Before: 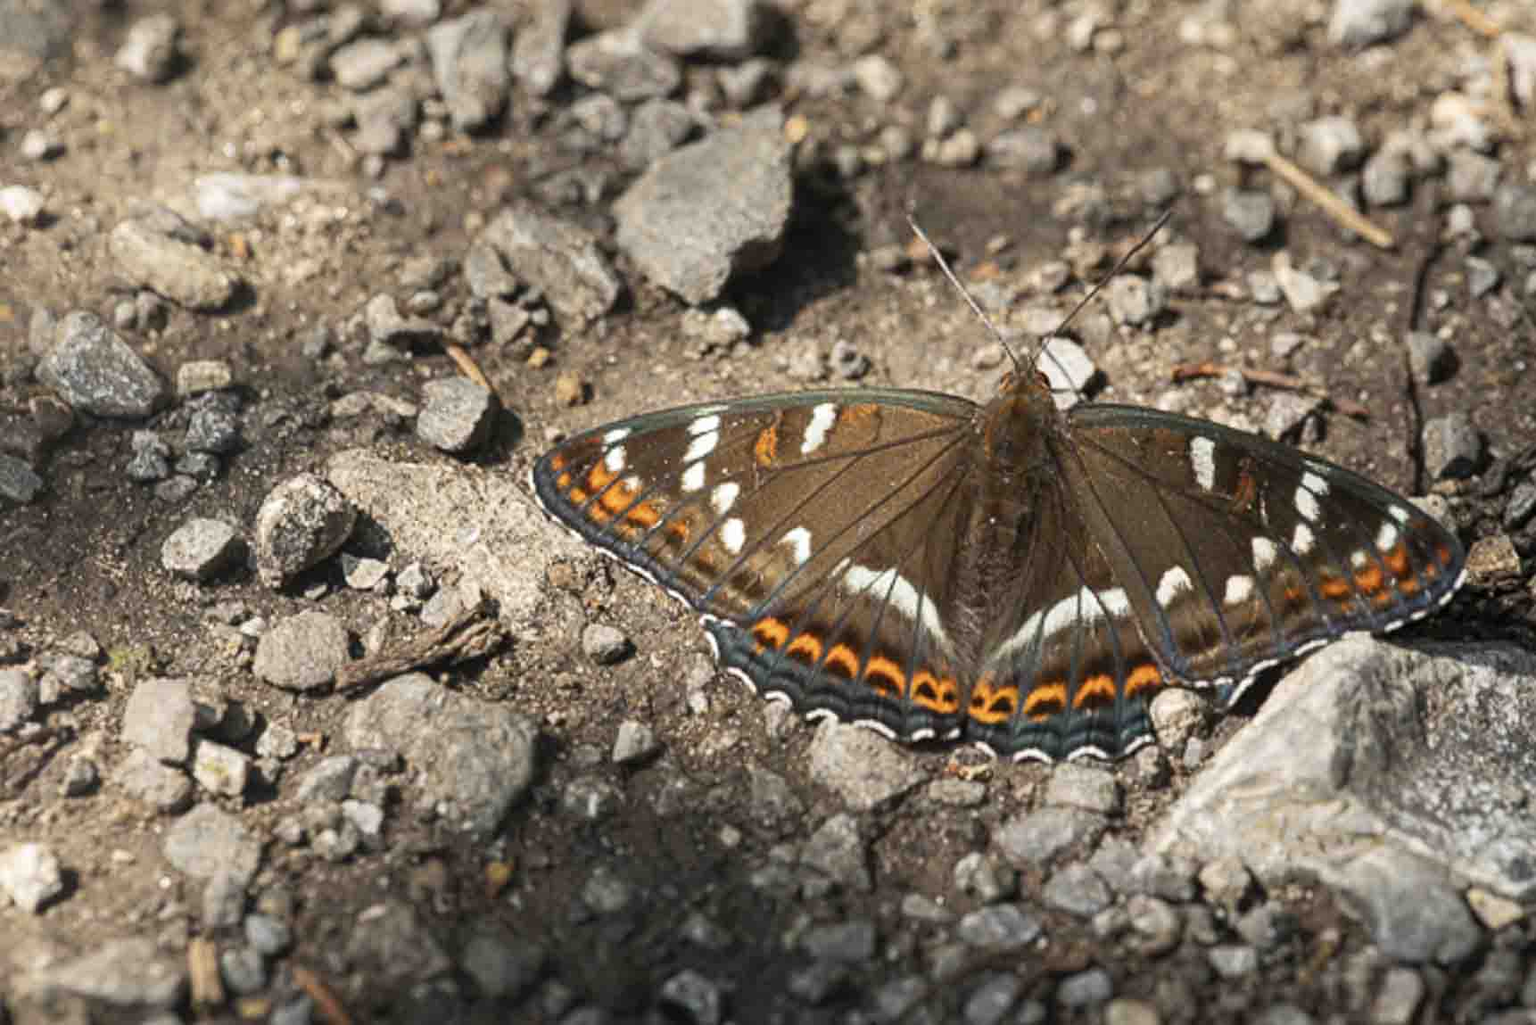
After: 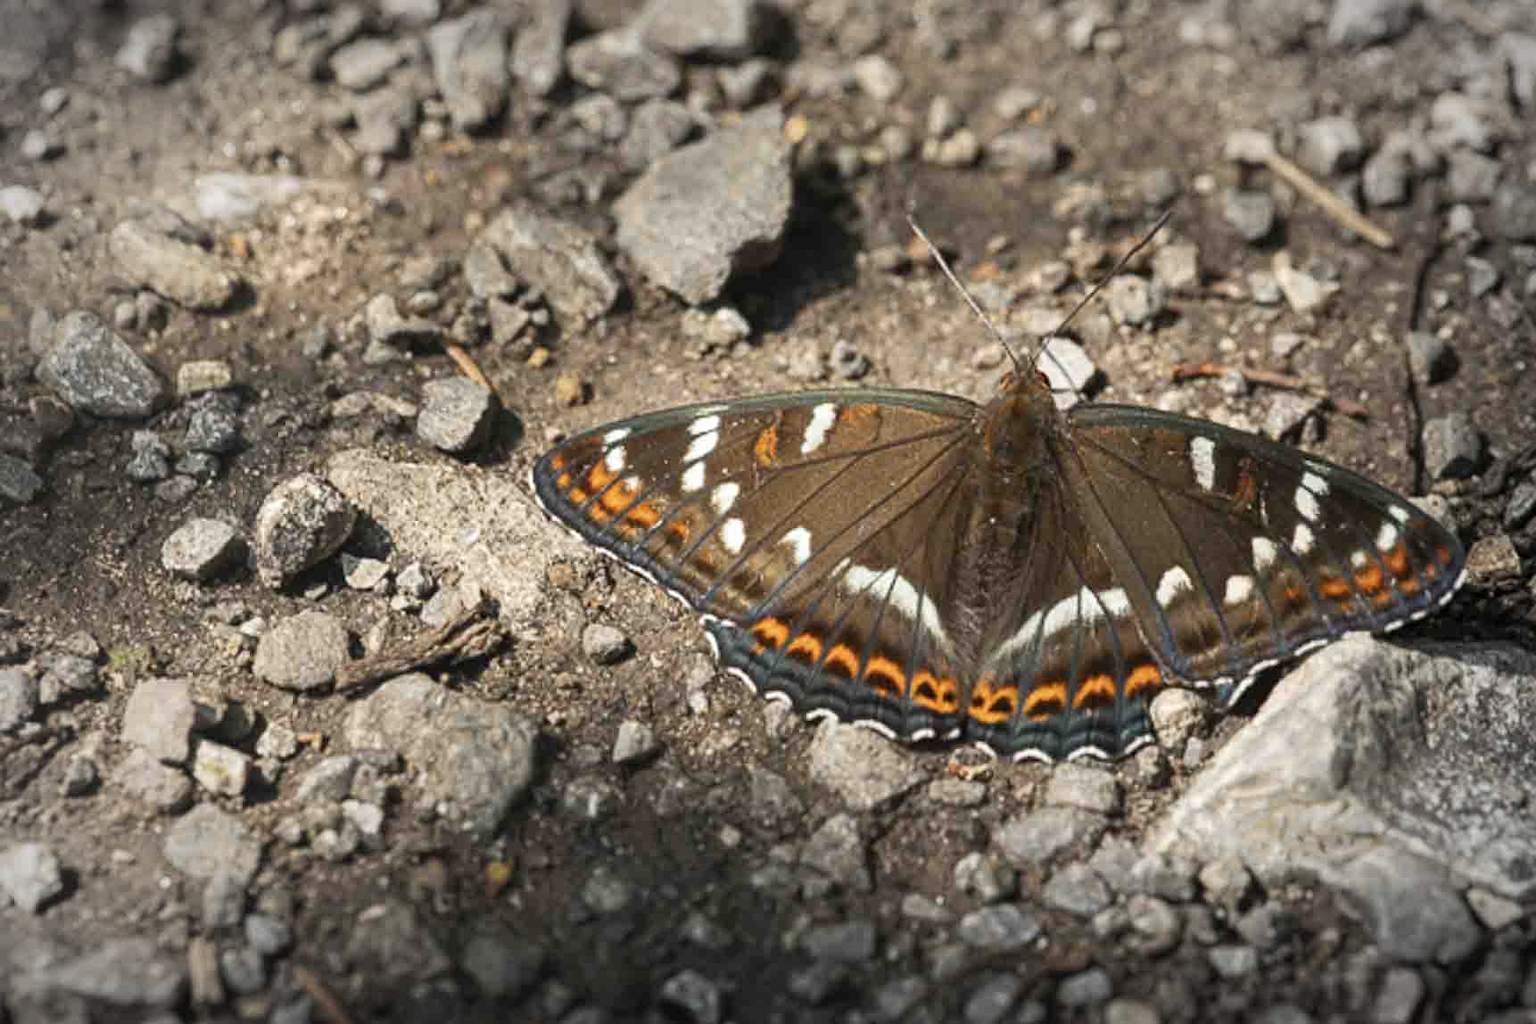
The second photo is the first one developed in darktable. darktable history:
vignetting: brightness -0.448, saturation -0.686, automatic ratio true
